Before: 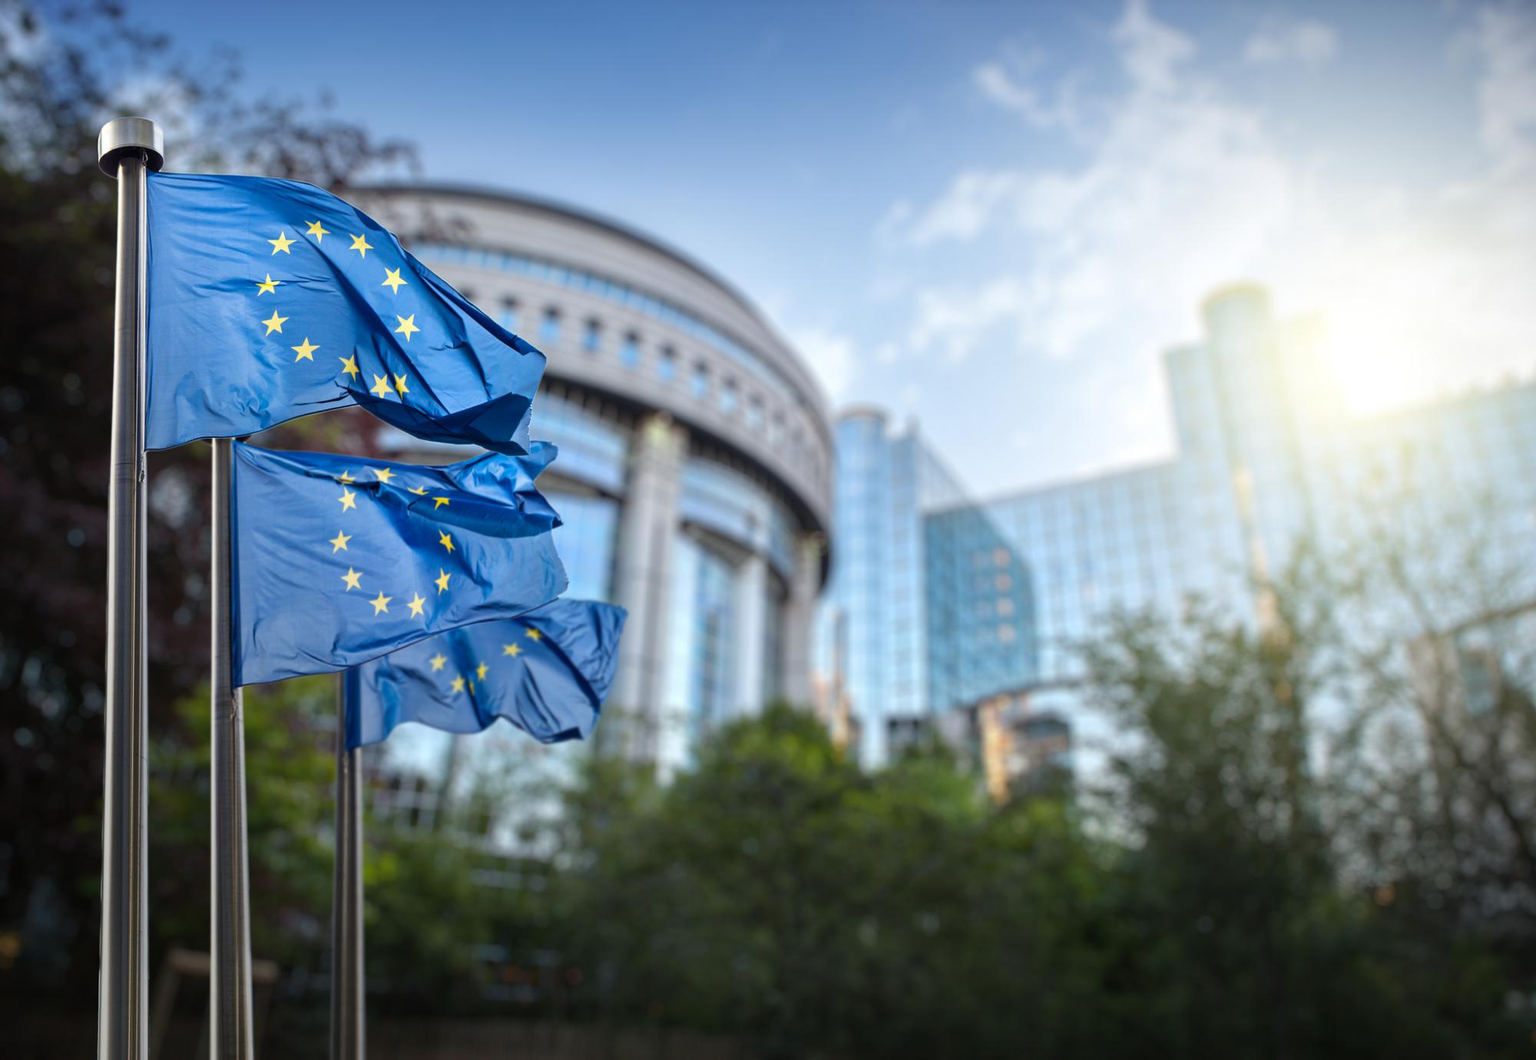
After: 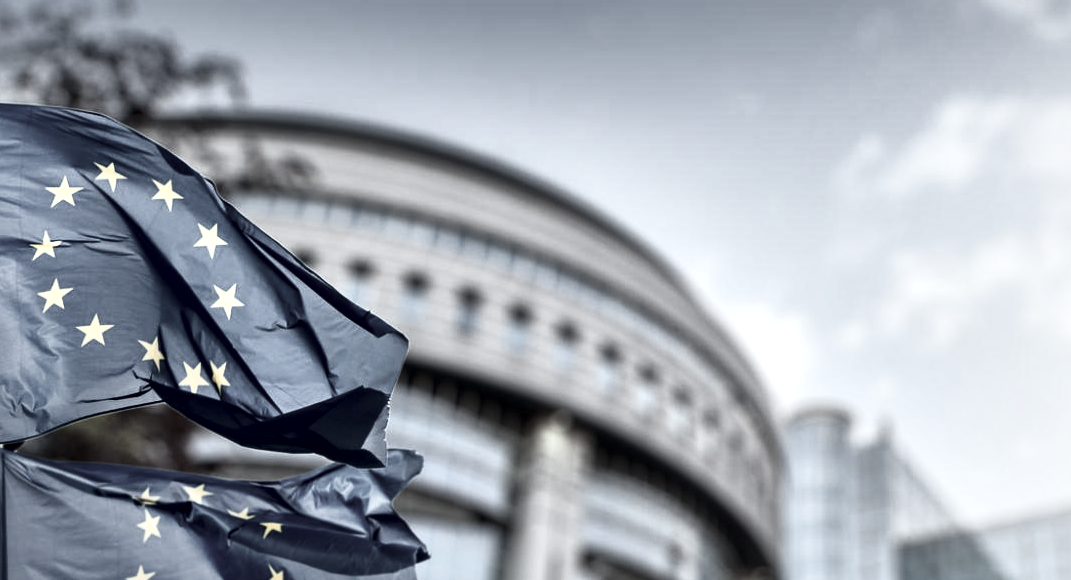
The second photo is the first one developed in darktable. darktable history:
local contrast: mode bilateral grid, contrast 25, coarseness 61, detail 152%, midtone range 0.2
crop: left 15.194%, top 9.125%, right 31.214%, bottom 48.795%
color correction: highlights b* 0.018, saturation 0.287
tone curve: curves: ch0 [(0, 0) (0.042, 0.01) (0.223, 0.123) (0.59, 0.574) (0.802, 0.868) (1, 1)], color space Lab, independent channels
